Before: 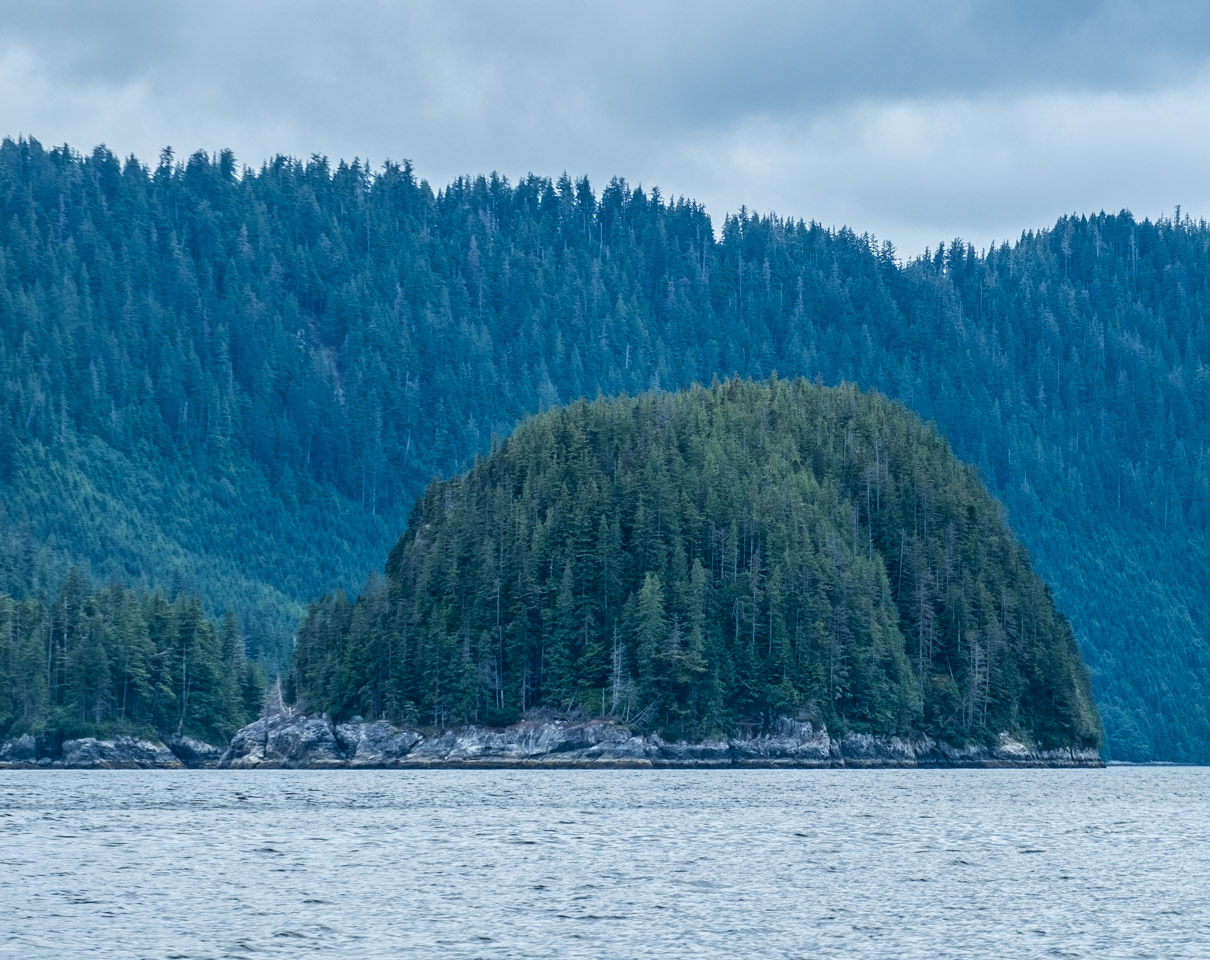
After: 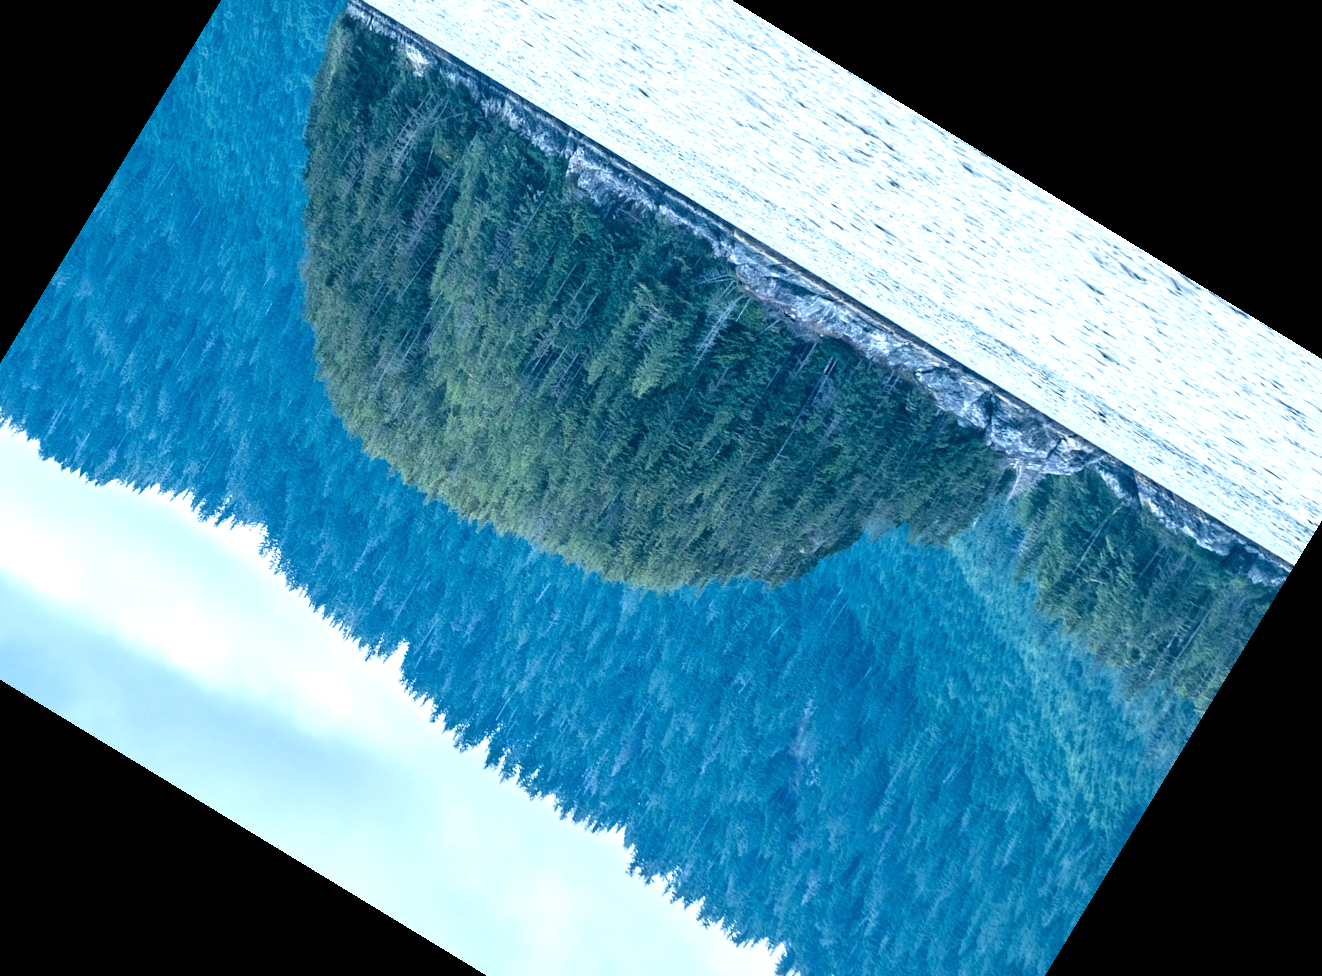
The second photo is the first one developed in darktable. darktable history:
crop and rotate: angle 148.68°, left 9.111%, top 15.603%, right 4.588%, bottom 17.041%
exposure: exposure 1 EV, compensate highlight preservation false
